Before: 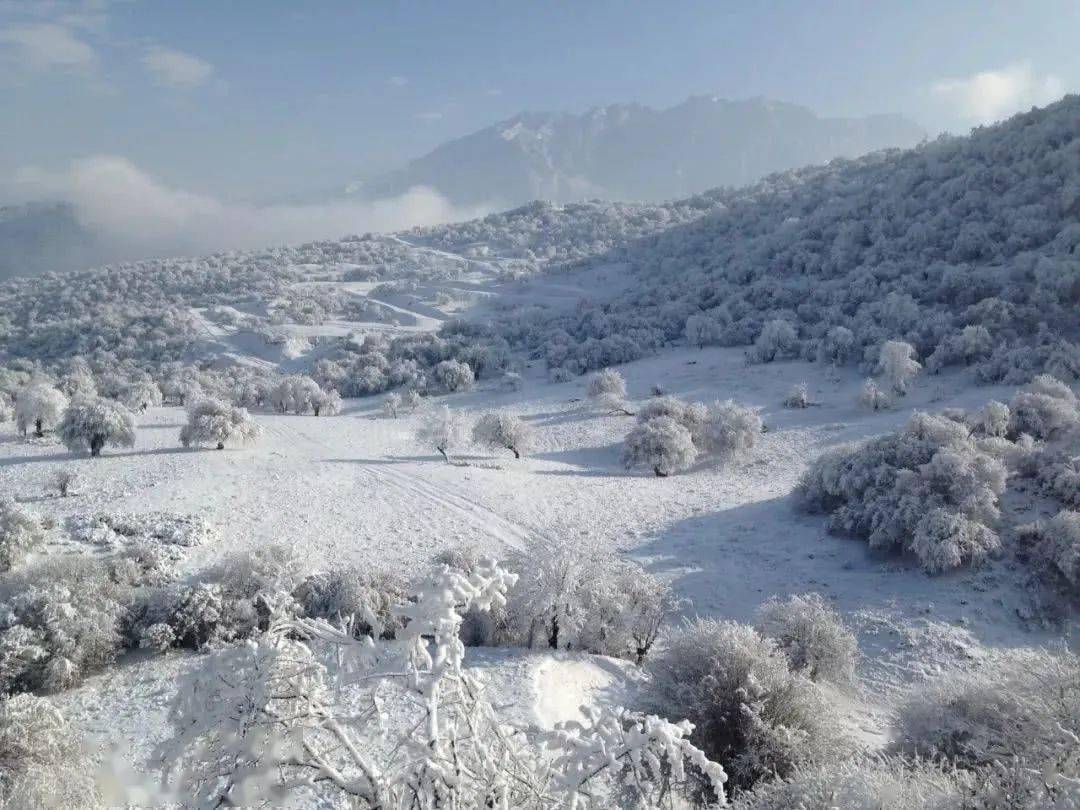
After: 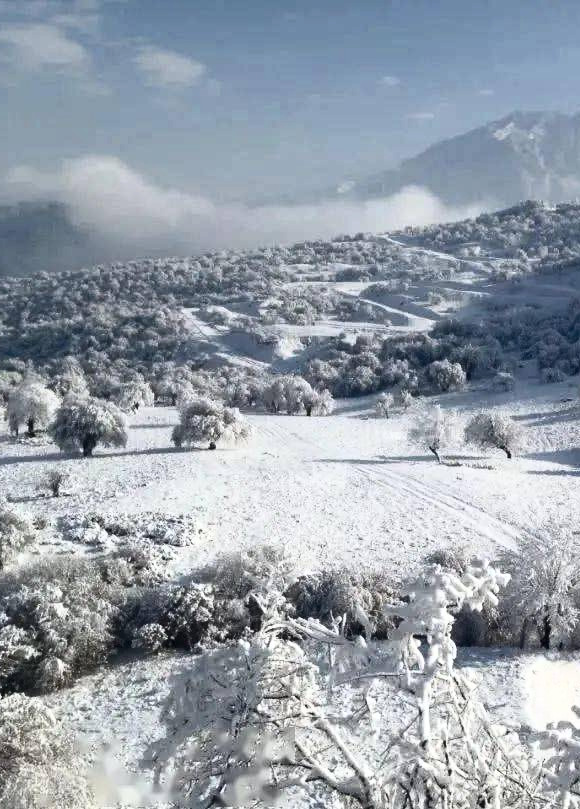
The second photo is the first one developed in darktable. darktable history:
tone curve: curves: ch0 [(0, 0) (0.56, 0.467) (0.846, 0.934) (1, 1)], color space Lab, independent channels, preserve colors none
crop: left 0.812%, right 45.475%, bottom 0.083%
